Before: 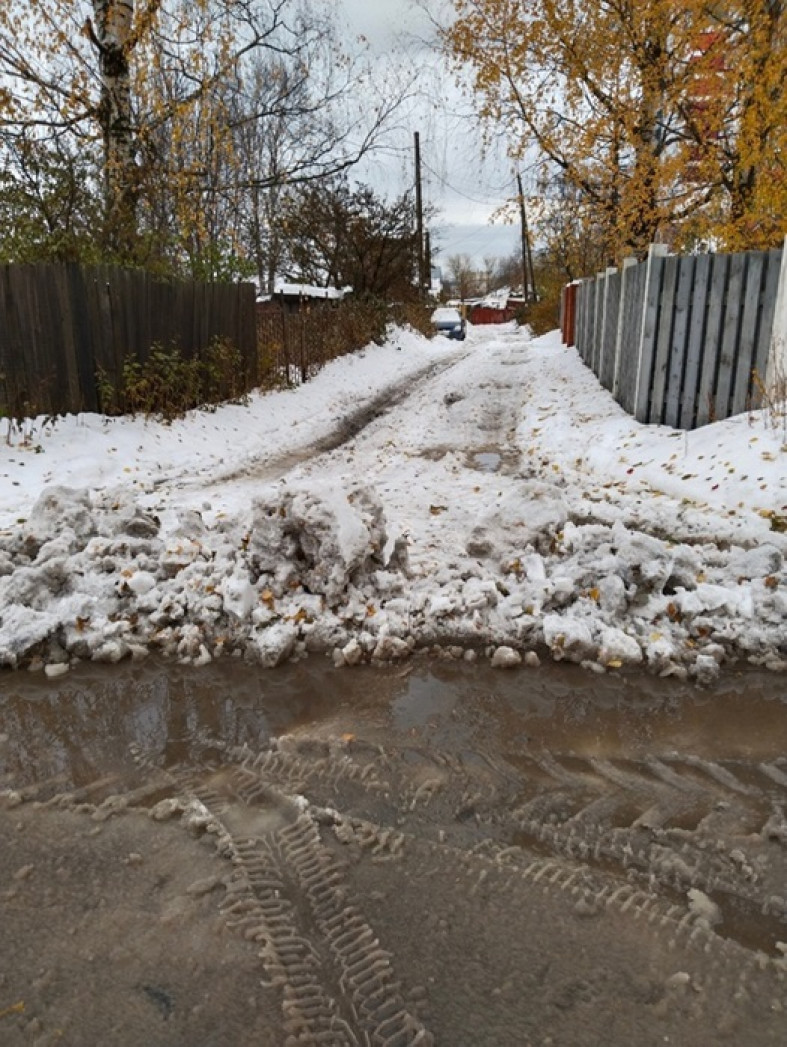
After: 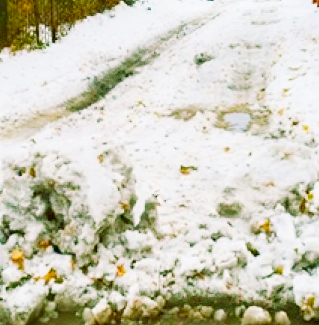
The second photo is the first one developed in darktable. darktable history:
crop: left 31.797%, top 32.519%, right 27.661%, bottom 36.359%
color balance rgb: shadows lift › chroma 11.506%, shadows lift › hue 131.79°, perceptual saturation grading › global saturation 30.513%, global vibrance 24.108%, contrast -24.79%
base curve: curves: ch0 [(0, 0) (0.007, 0.004) (0.027, 0.03) (0.046, 0.07) (0.207, 0.54) (0.442, 0.872) (0.673, 0.972) (1, 1)], preserve colors none
